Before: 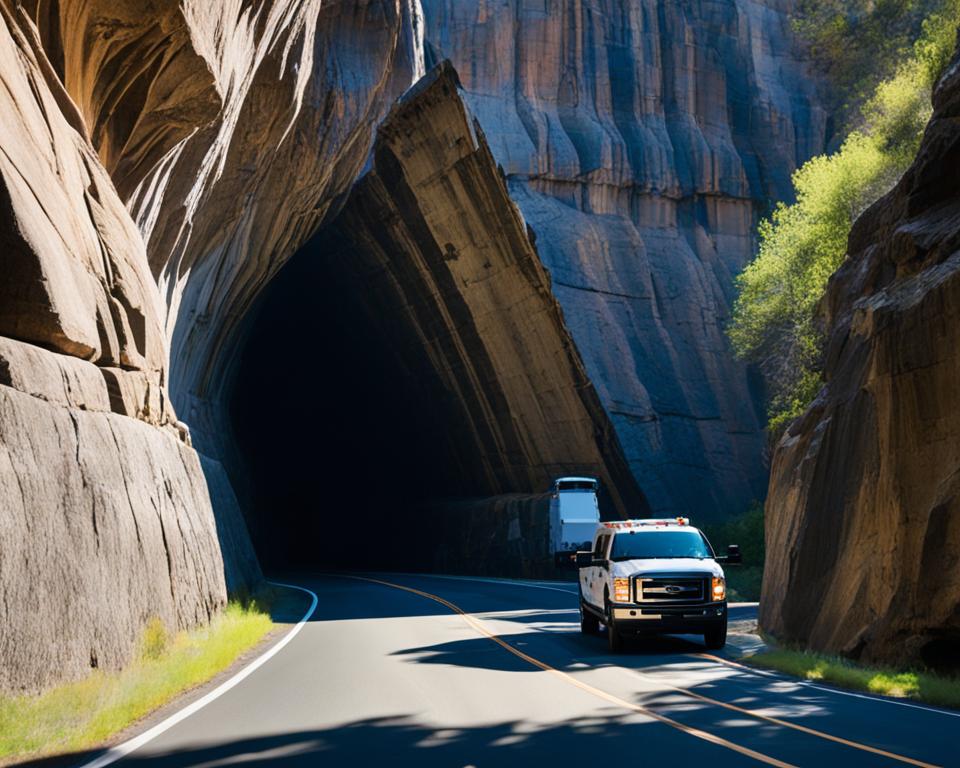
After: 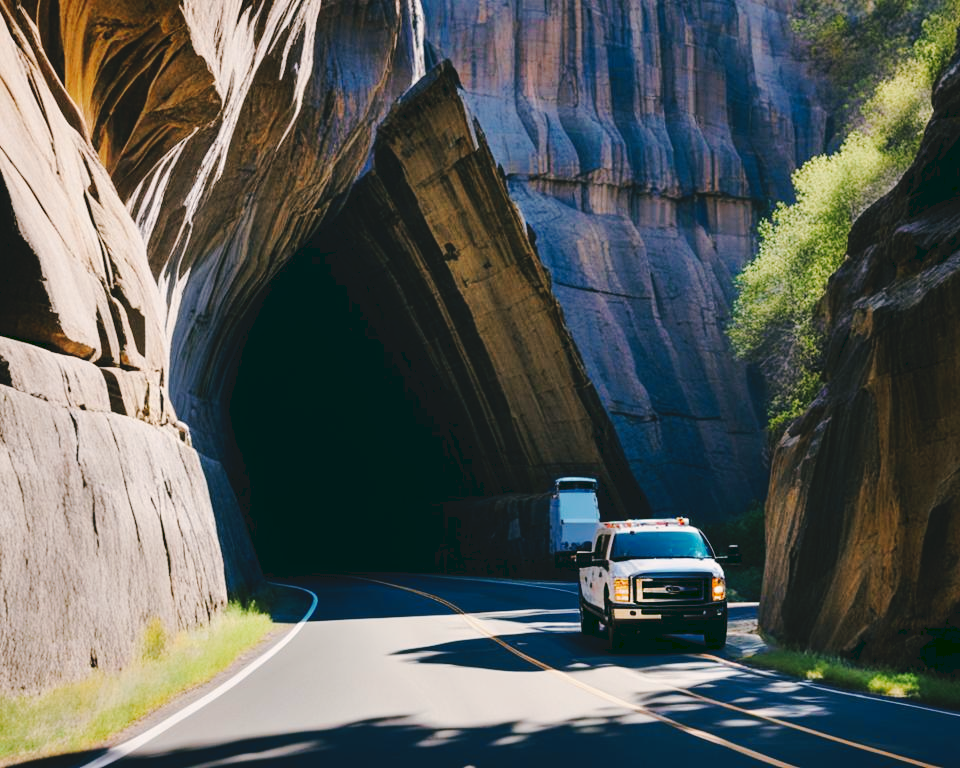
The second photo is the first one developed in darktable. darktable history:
tone curve: curves: ch0 [(0, 0) (0.003, 0.076) (0.011, 0.081) (0.025, 0.084) (0.044, 0.092) (0.069, 0.1) (0.1, 0.117) (0.136, 0.144) (0.177, 0.186) (0.224, 0.237) (0.277, 0.306) (0.335, 0.39) (0.399, 0.494) (0.468, 0.574) (0.543, 0.666) (0.623, 0.722) (0.709, 0.79) (0.801, 0.855) (0.898, 0.926) (1, 1)], preserve colors none
color look up table: target L [96.16, 91.66, 88.54, 82.46, 68.8, 59.36, 53.57, 55.19, 41.74, 57.71, 30.26, 30.03, 6.835, 200.37, 80.67, 77.72, 72.47, 71.58, 68.31, 65.96, 53.31, 49.31, 48.08, 45.85, 30.91, 30.85, 22.99, 17.86, 87.9, 74.1, 65.96, 66.04, 56.78, 51.36, 45.89, 42.46, 43.58, 36.22, 13.37, 2.116, 95.34, 87.5, 80.51, 77.34, 67.84, 58.93, 50.61, 37.16, 40.48], target a [-2.143, -20.55, -22.9, -40.26, -52.48, -30.27, -51.28, -20.8, -33.97, -46.97, -26.53, -10.37, -21.72, 0, 8.289, -0.141, 28.23, 38.34, 6.685, 41.62, 20.72, 68.96, 40.34, 58.77, 6.011, 43.89, 39.4, 27.48, 17.89, 51.39, 61.1, 73.2, 78.12, 51.36, 71.23, 38.59, 64.23, 17.51, 22.17, -3.72, -0.495, -54.61, -34.61, -33.41, -7.847, -25.62, -3.955, -11.38, -22.48], target b [13.35, 46.25, 5.262, 28.46, 21.62, 44.92, 34.45, 25.86, 26.94, 9.785, 21.15, 34.01, 10.96, 0, 40.93, 76.67, 72.25, 16.05, 10.19, 47.44, 30.77, 58.55, 50.55, 31.85, 3.647, 52.26, 5.141, 30.09, -15.34, -36.77, -6.942, -51.55, -33.19, -36.81, -6.863, -13.85, -55.65, -66.44, -41.33, -16.04, 0.42, -13.27, -25.56, -0.102, -22.73, -33.37, -46.32, -19.62, -3.631], num patches 49
